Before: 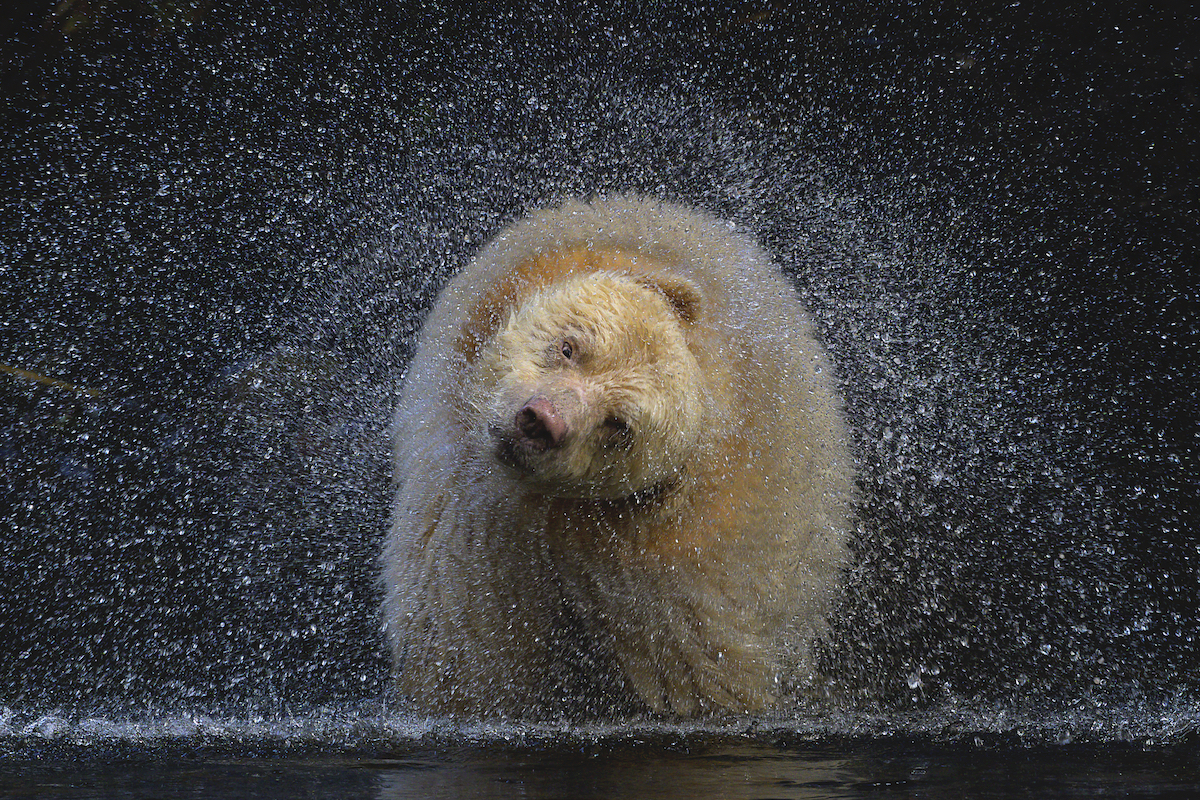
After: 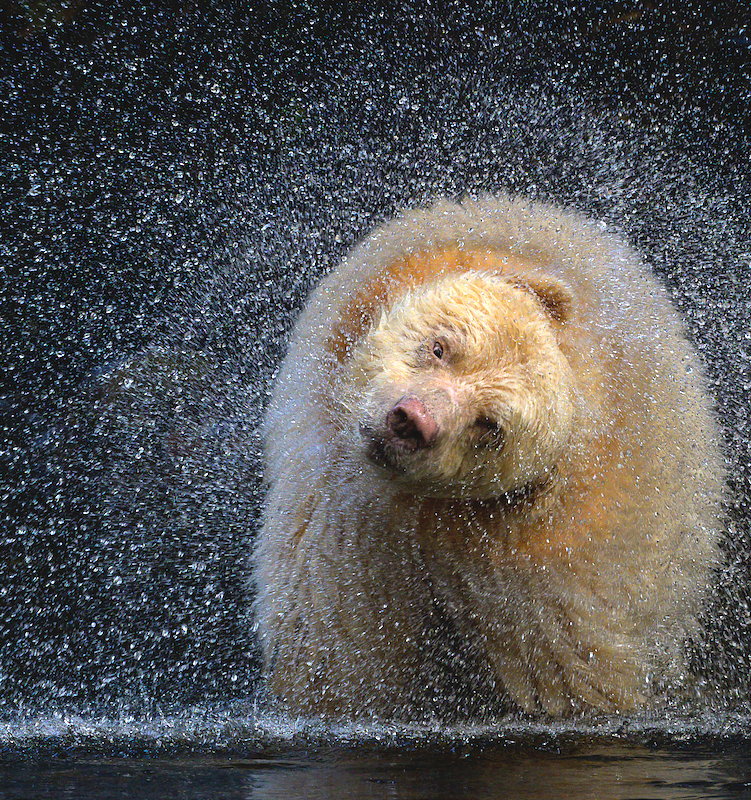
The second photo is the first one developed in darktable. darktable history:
exposure: exposure 0.607 EV, compensate exposure bias true, compensate highlight preservation false
crop: left 10.798%, right 26.57%
